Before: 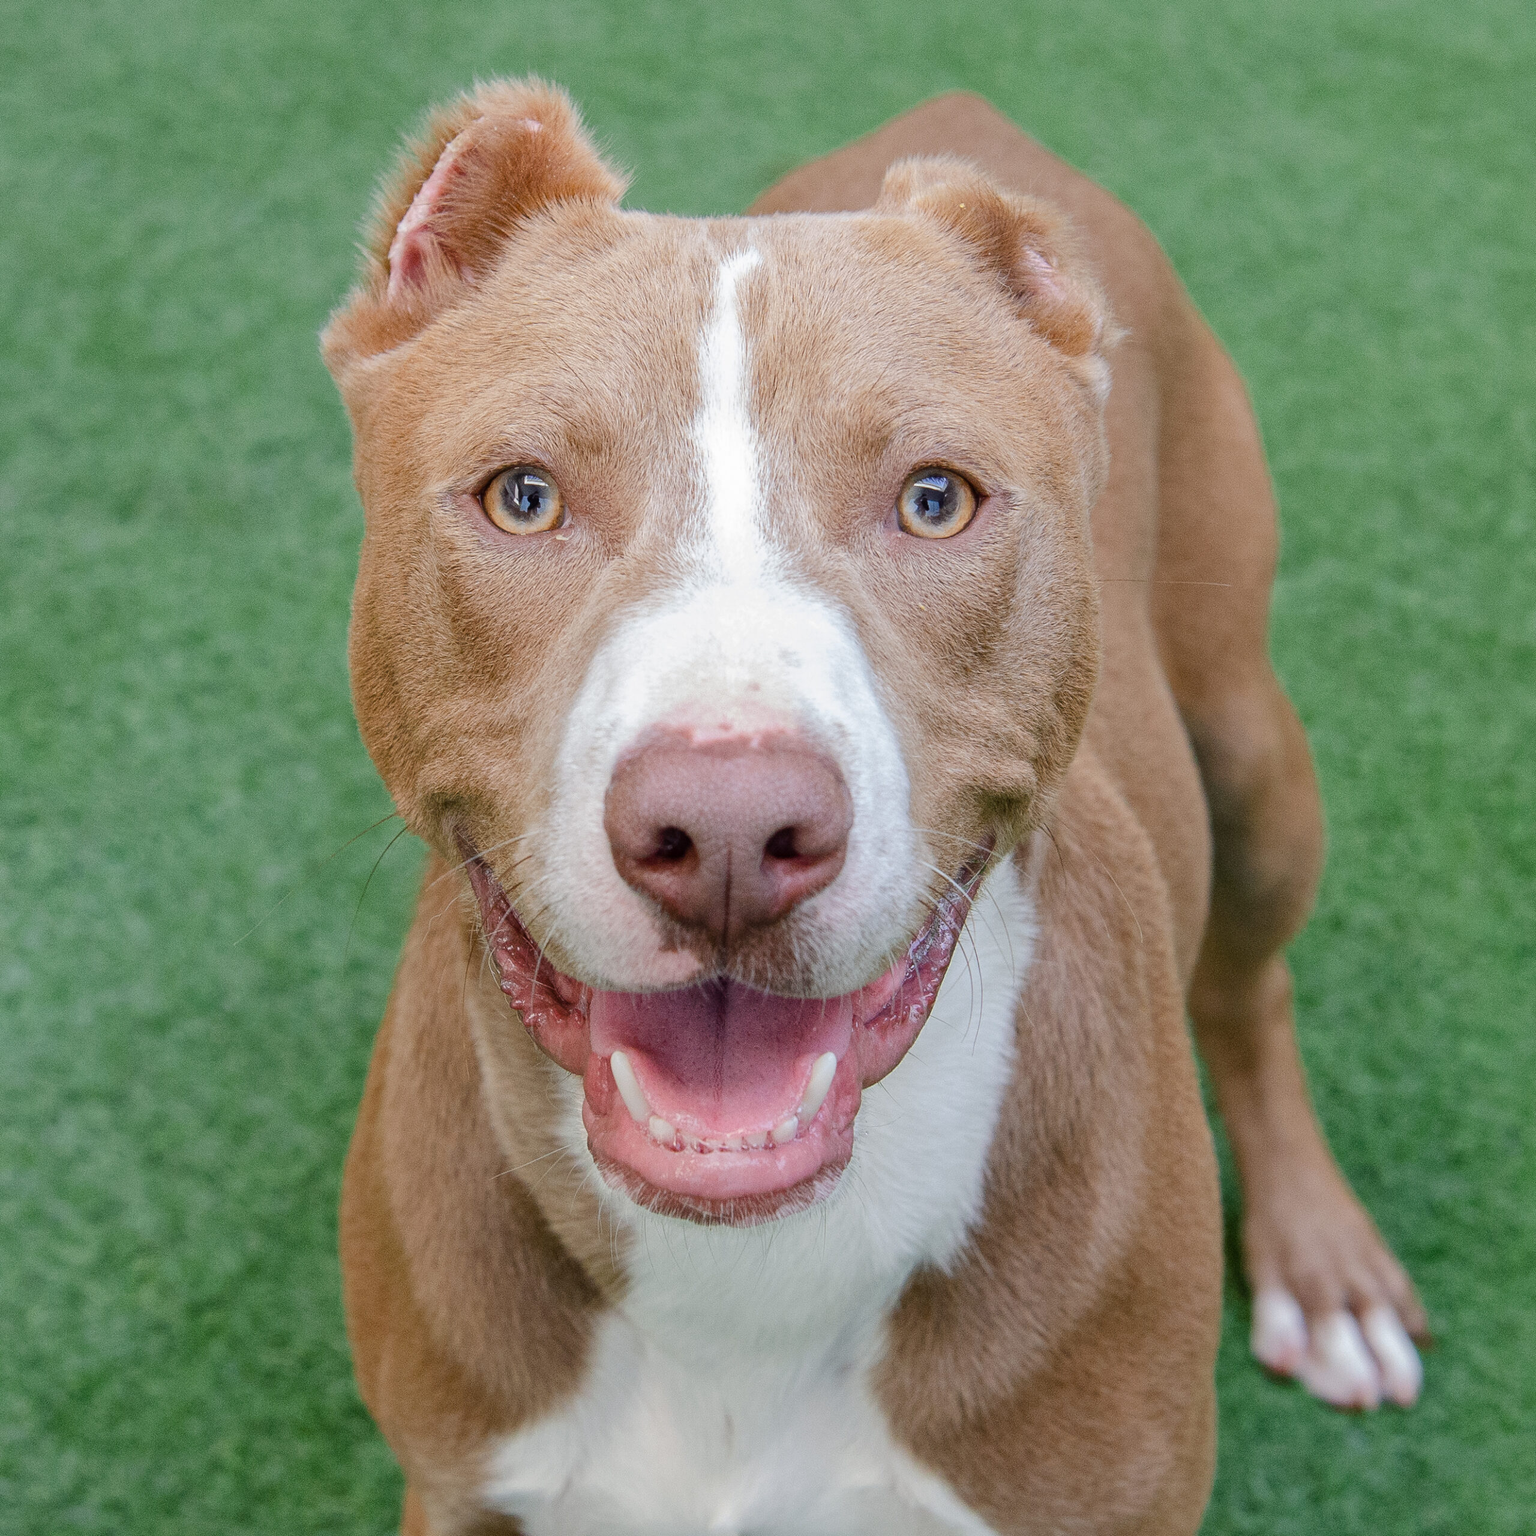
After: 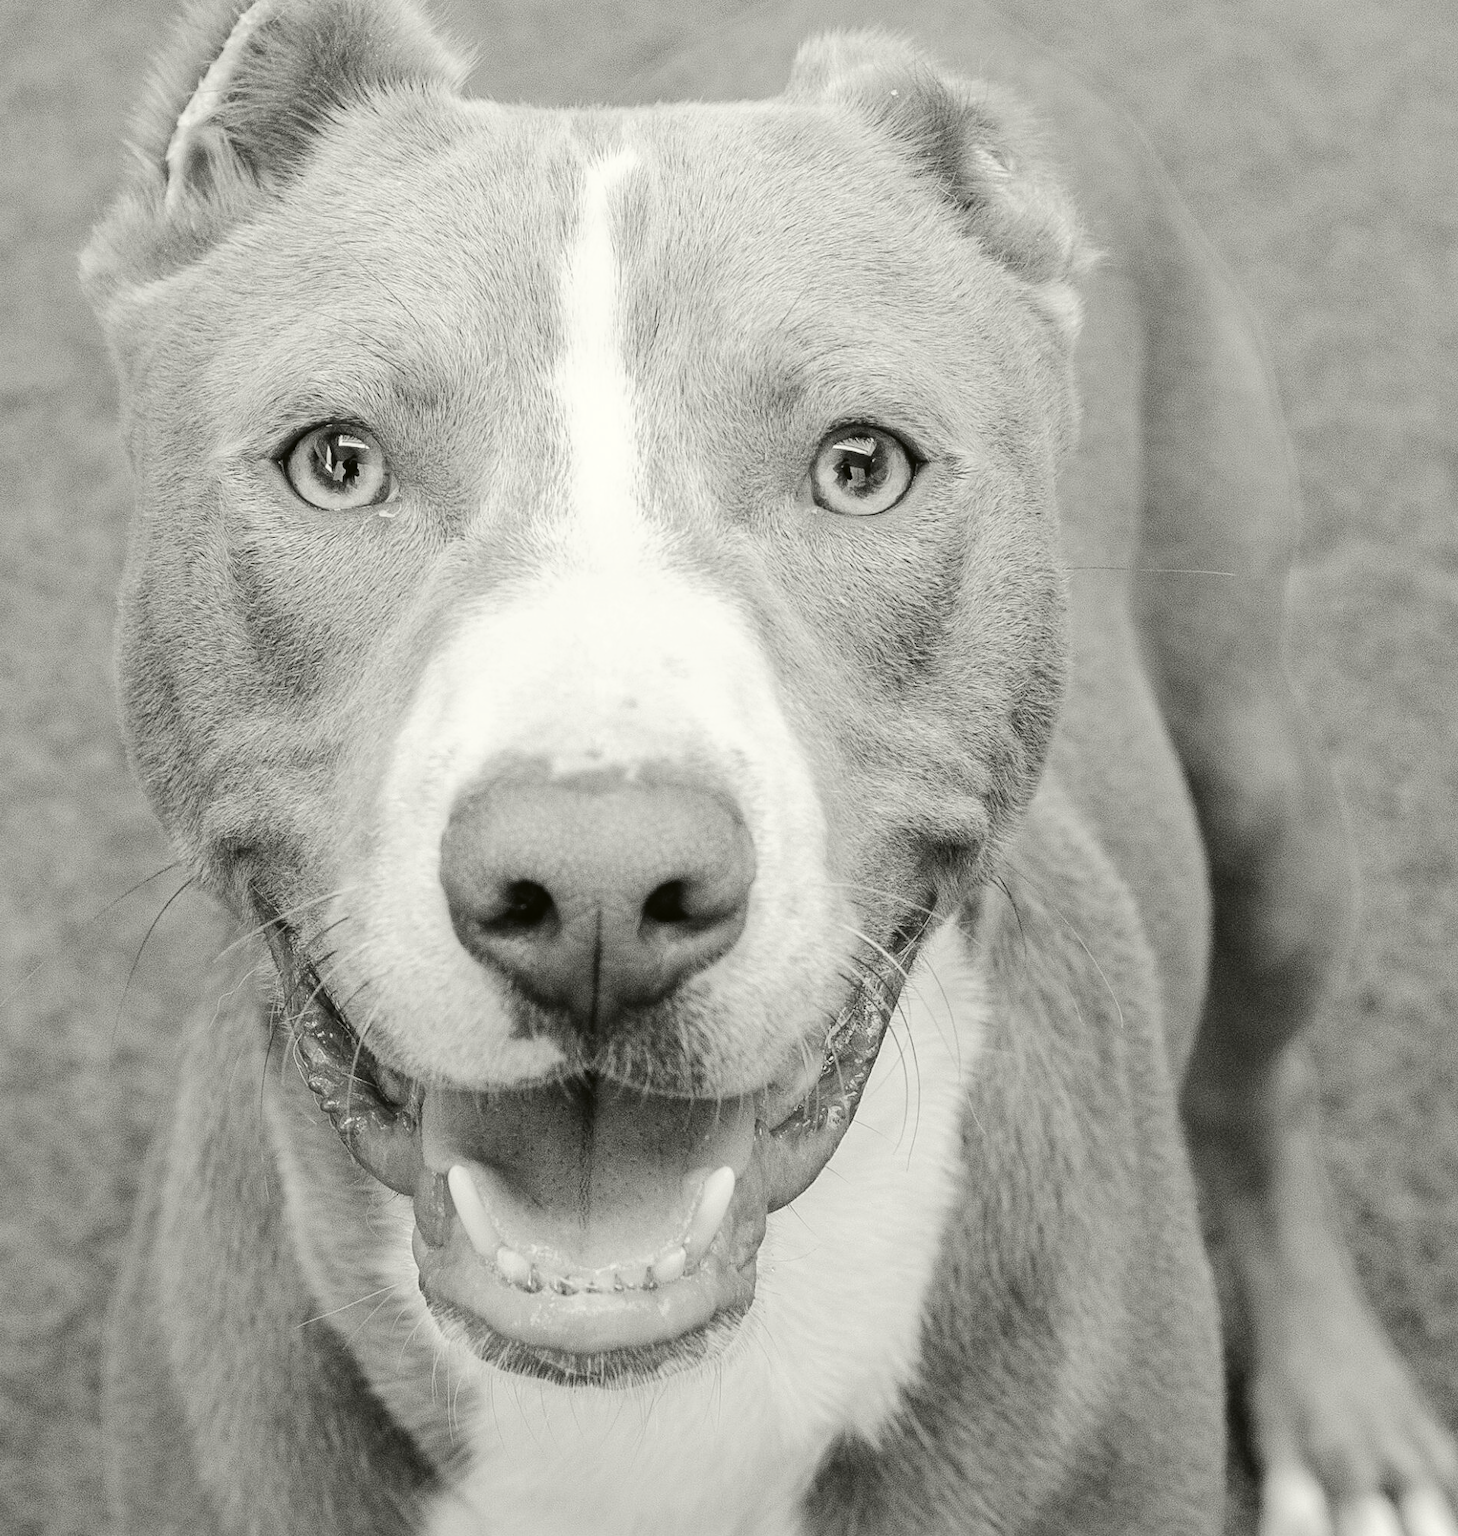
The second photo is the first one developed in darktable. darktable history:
crop: left 16.768%, top 8.653%, right 8.362%, bottom 12.485%
tone curve: curves: ch0 [(0, 0.023) (0.087, 0.065) (0.184, 0.168) (0.45, 0.54) (0.57, 0.683) (0.722, 0.825) (0.877, 0.948) (1, 1)]; ch1 [(0, 0) (0.388, 0.369) (0.447, 0.447) (0.505, 0.5) (0.534, 0.528) (0.573, 0.583) (0.663, 0.68) (1, 1)]; ch2 [(0, 0) (0.314, 0.223) (0.427, 0.405) (0.492, 0.505) (0.531, 0.55) (0.589, 0.599) (1, 1)], color space Lab, independent channels, preserve colors none
contrast brightness saturation: saturation -1
